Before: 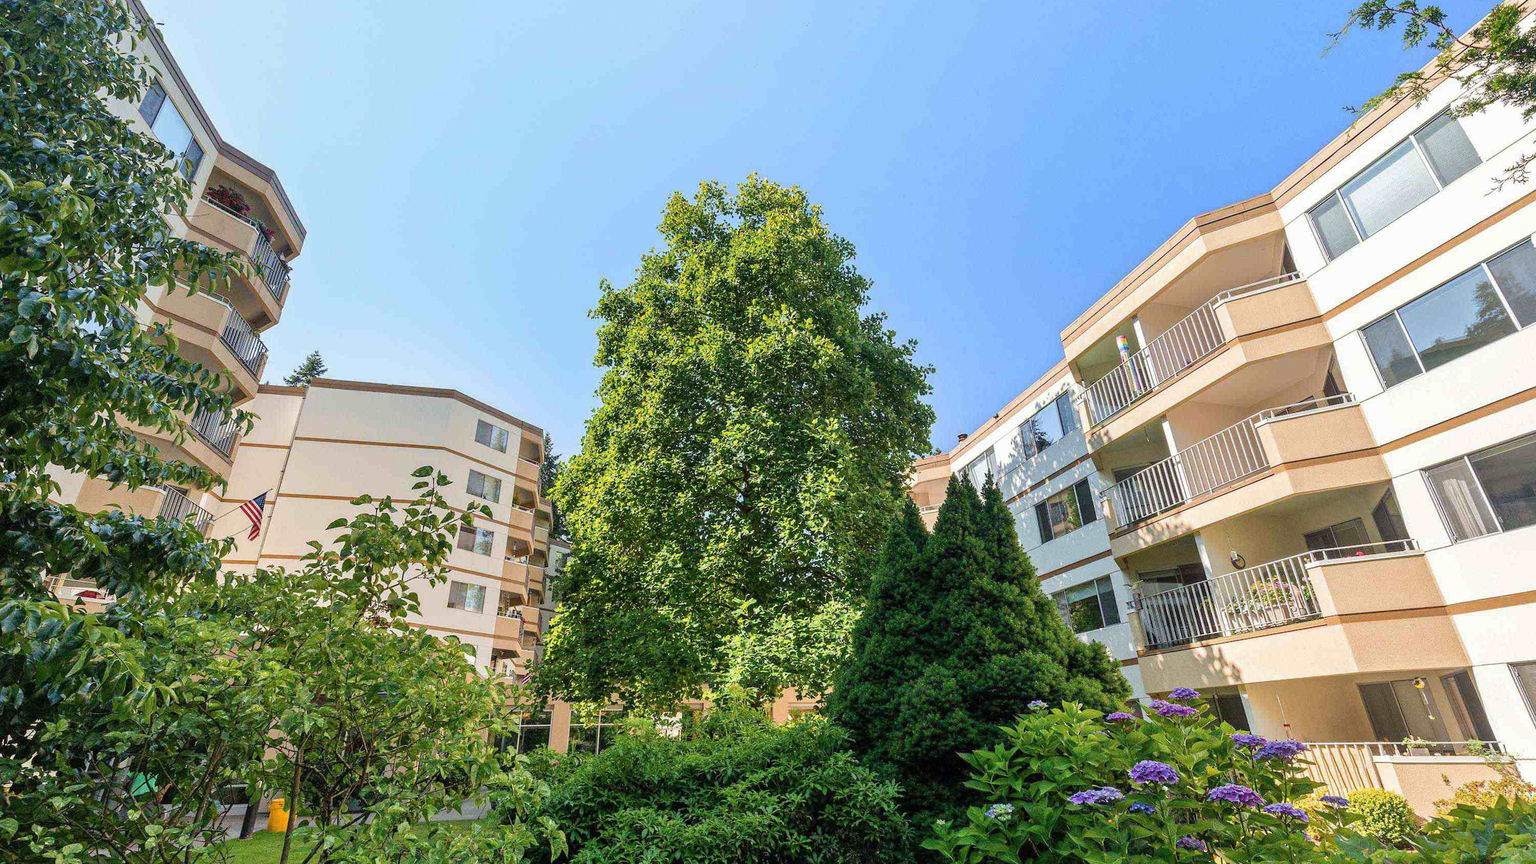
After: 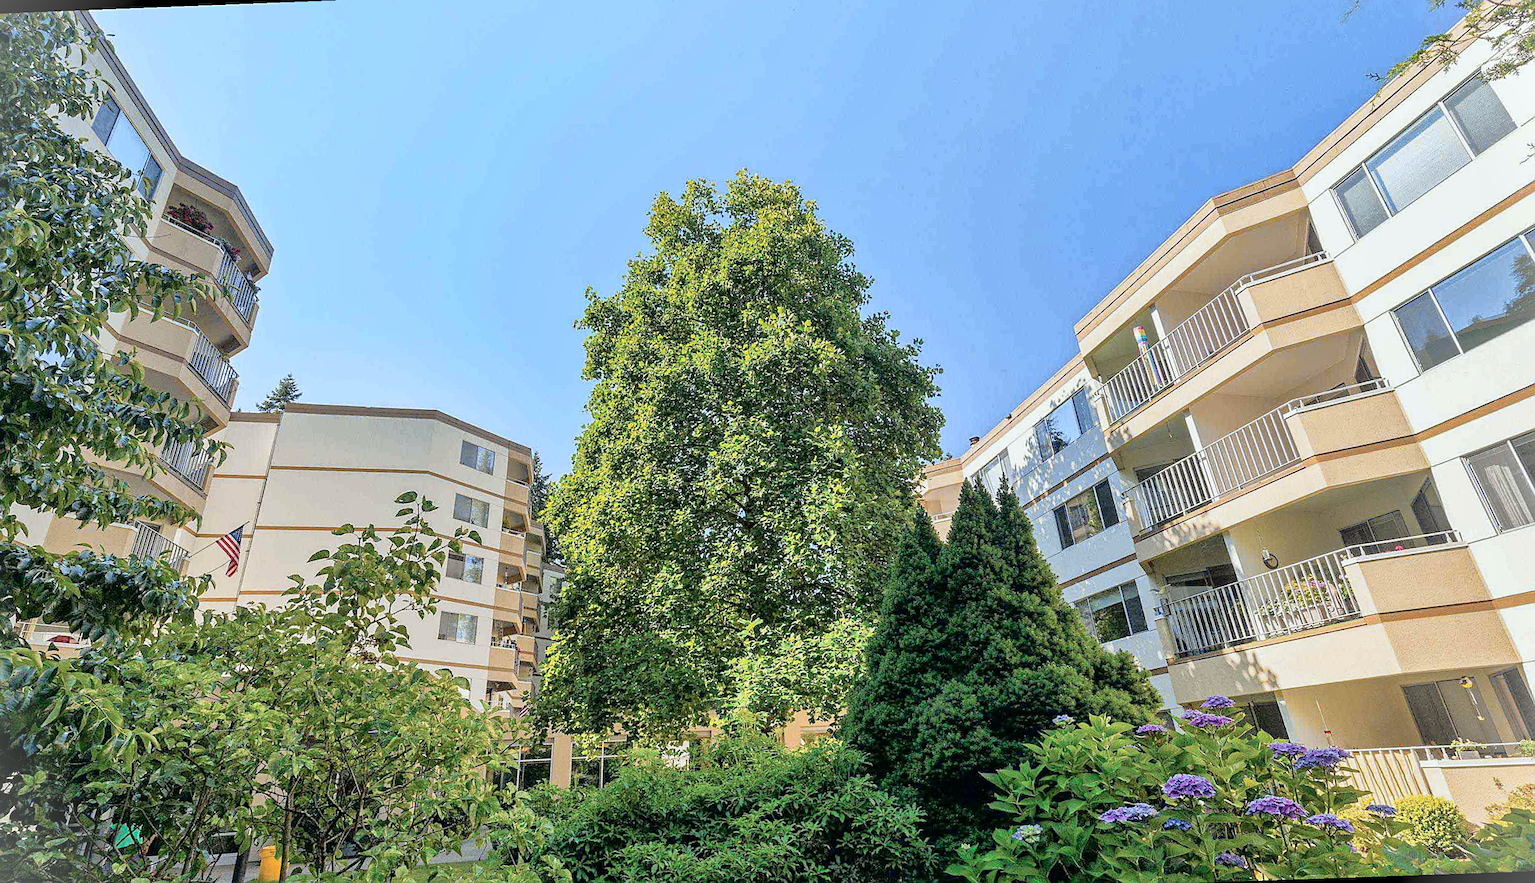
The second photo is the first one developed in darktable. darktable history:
rotate and perspective: rotation -2.12°, lens shift (vertical) 0.009, lens shift (horizontal) -0.008, automatic cropping original format, crop left 0.036, crop right 0.964, crop top 0.05, crop bottom 0.959
sharpen: on, module defaults
vignetting: fall-off start 100%, brightness 0.3, saturation 0
shadows and highlights: on, module defaults
tone curve: curves: ch0 [(0, 0) (0.088, 0.042) (0.208, 0.176) (0.257, 0.267) (0.406, 0.483) (0.489, 0.556) (0.667, 0.73) (0.793, 0.851) (0.994, 0.974)]; ch1 [(0, 0) (0.161, 0.092) (0.35, 0.33) (0.392, 0.392) (0.457, 0.467) (0.505, 0.497) (0.537, 0.518) (0.553, 0.53) (0.58, 0.567) (0.739, 0.697) (1, 1)]; ch2 [(0, 0) (0.346, 0.362) (0.448, 0.419) (0.502, 0.499) (0.533, 0.517) (0.556, 0.533) (0.629, 0.619) (0.717, 0.678) (1, 1)], color space Lab, independent channels, preserve colors none
